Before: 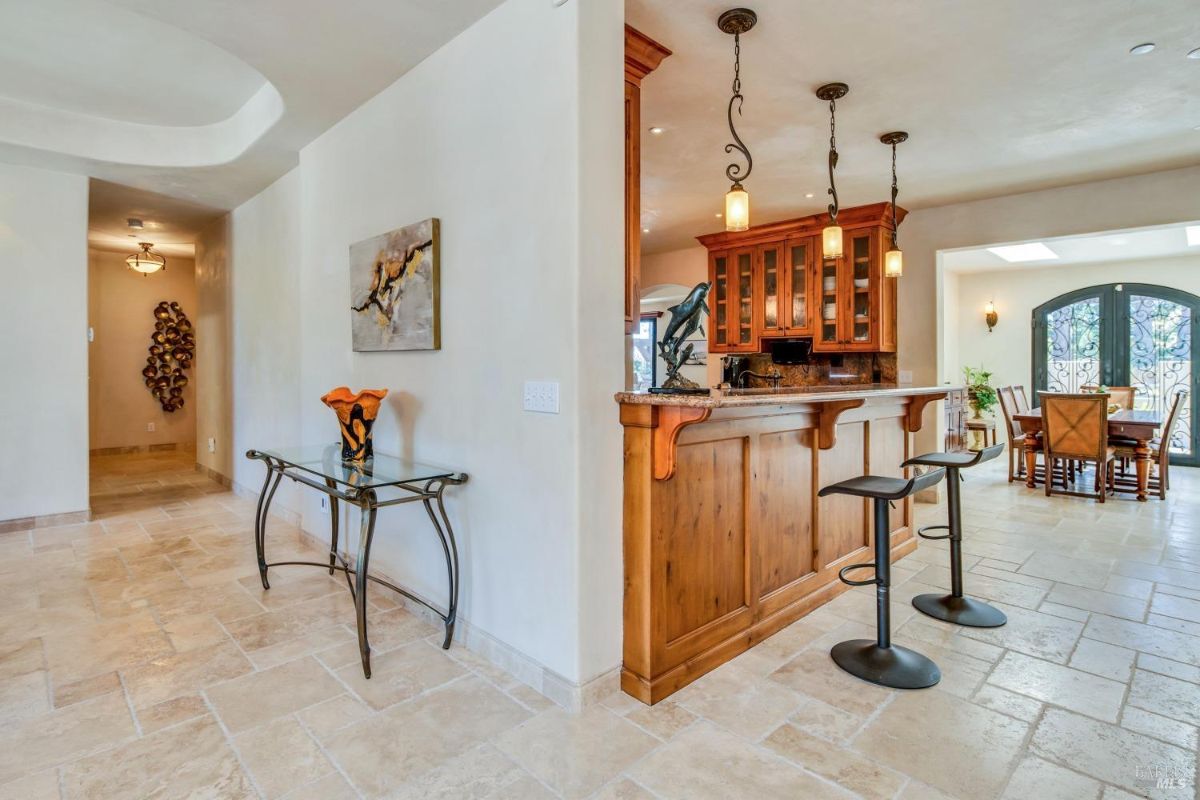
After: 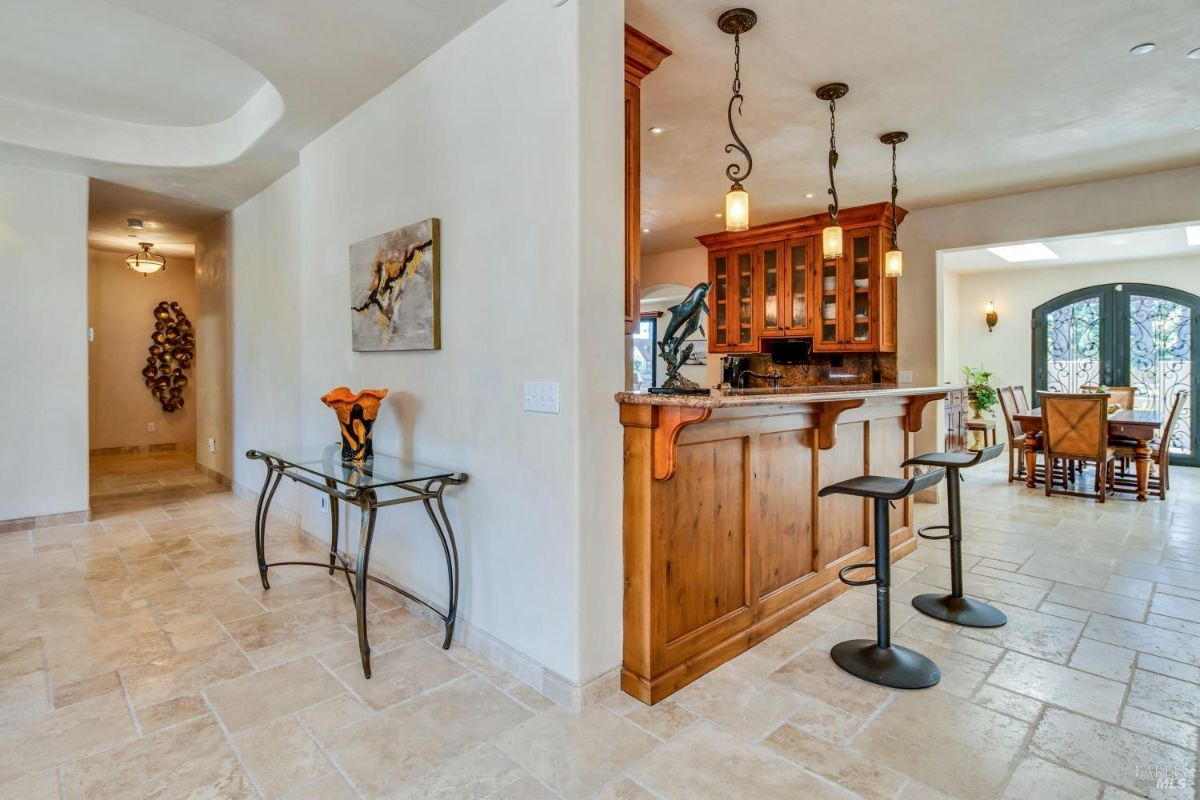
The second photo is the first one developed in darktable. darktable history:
contrast brightness saturation: contrast 0.033, brightness -0.039
